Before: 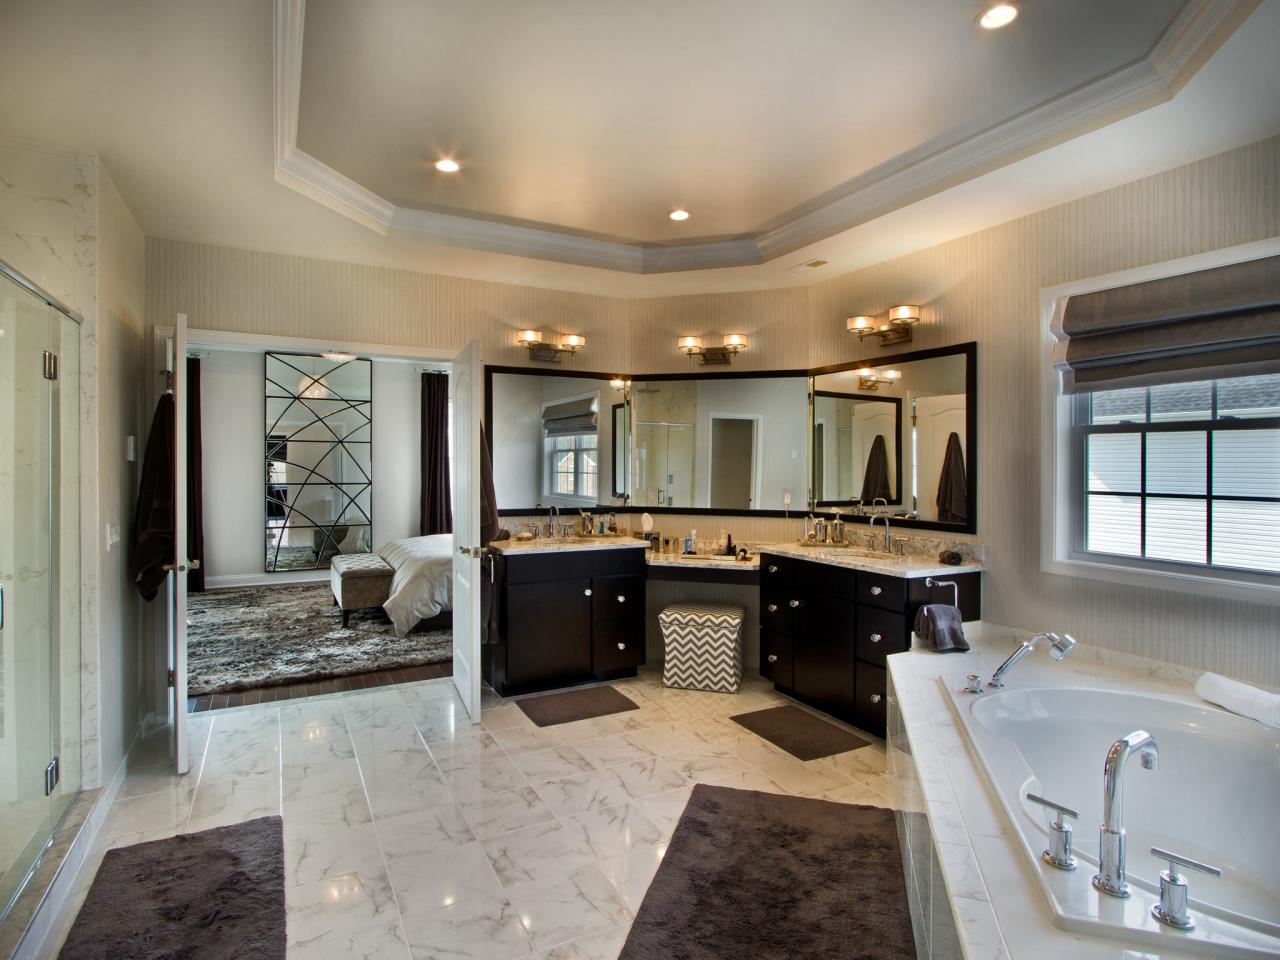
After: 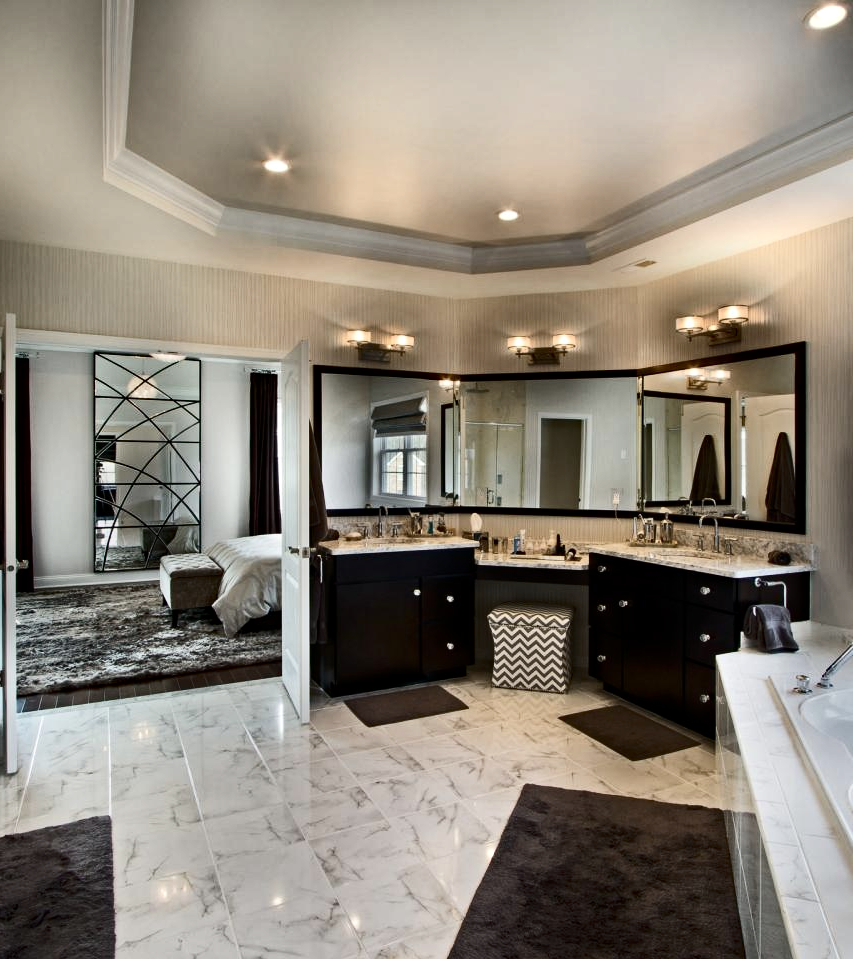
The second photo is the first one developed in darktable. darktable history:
crop and rotate: left 13.409%, right 19.924%
haze removal: compatibility mode true, adaptive false
contrast brightness saturation: contrast 0.25, saturation -0.31
